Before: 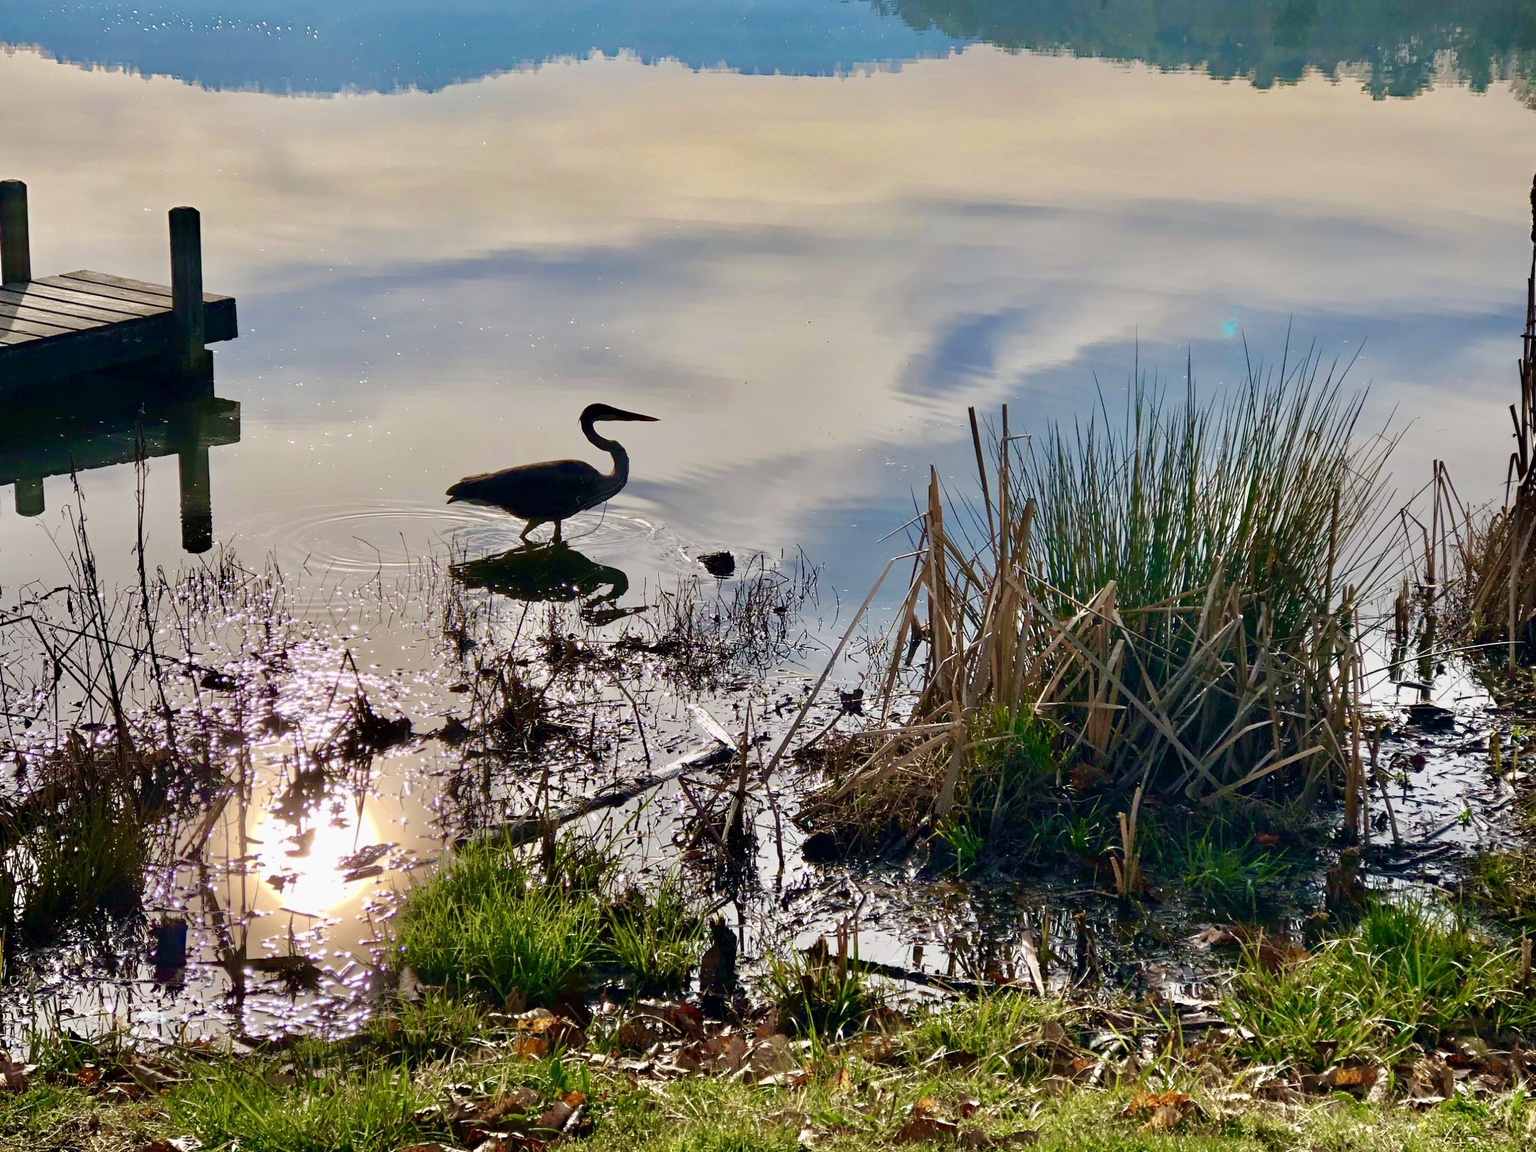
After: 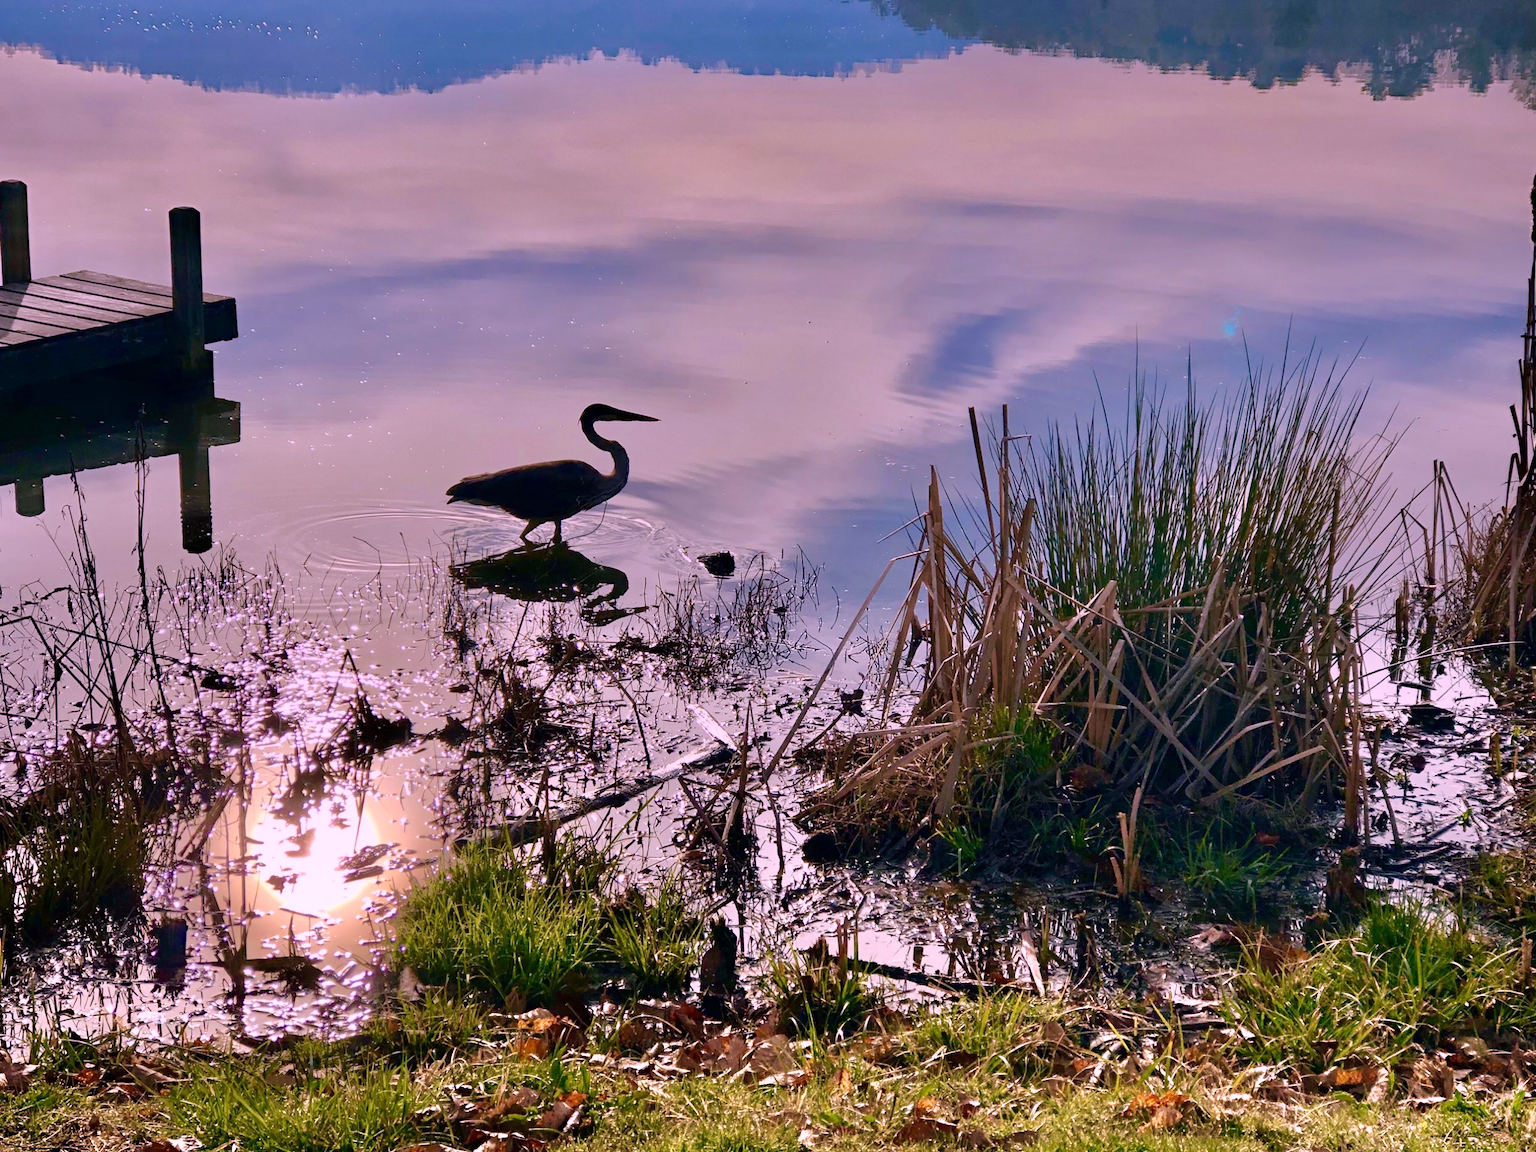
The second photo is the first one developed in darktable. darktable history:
graduated density: hue 238.83°, saturation 50%
white balance: red 1.188, blue 1.11
